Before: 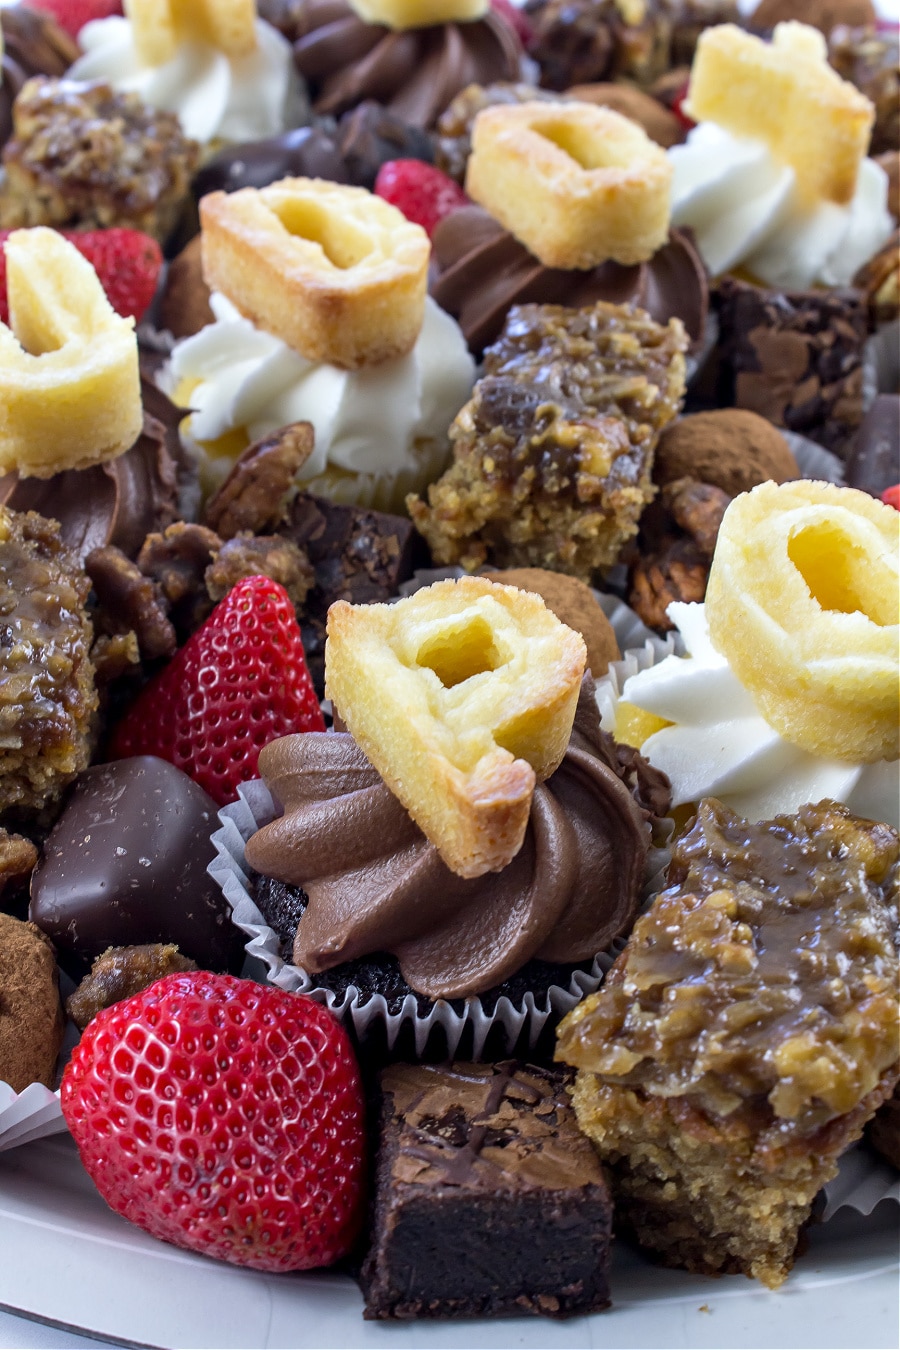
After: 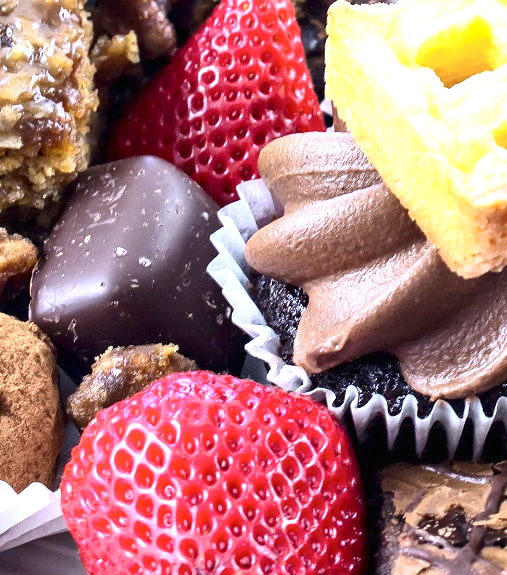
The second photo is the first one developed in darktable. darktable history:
crop: top 44.483%, right 43.593%, bottom 12.892%
exposure: black level correction 0, exposure 1.45 EV, compensate exposure bias true, compensate highlight preservation false
contrast brightness saturation: contrast 0.24, brightness 0.09
